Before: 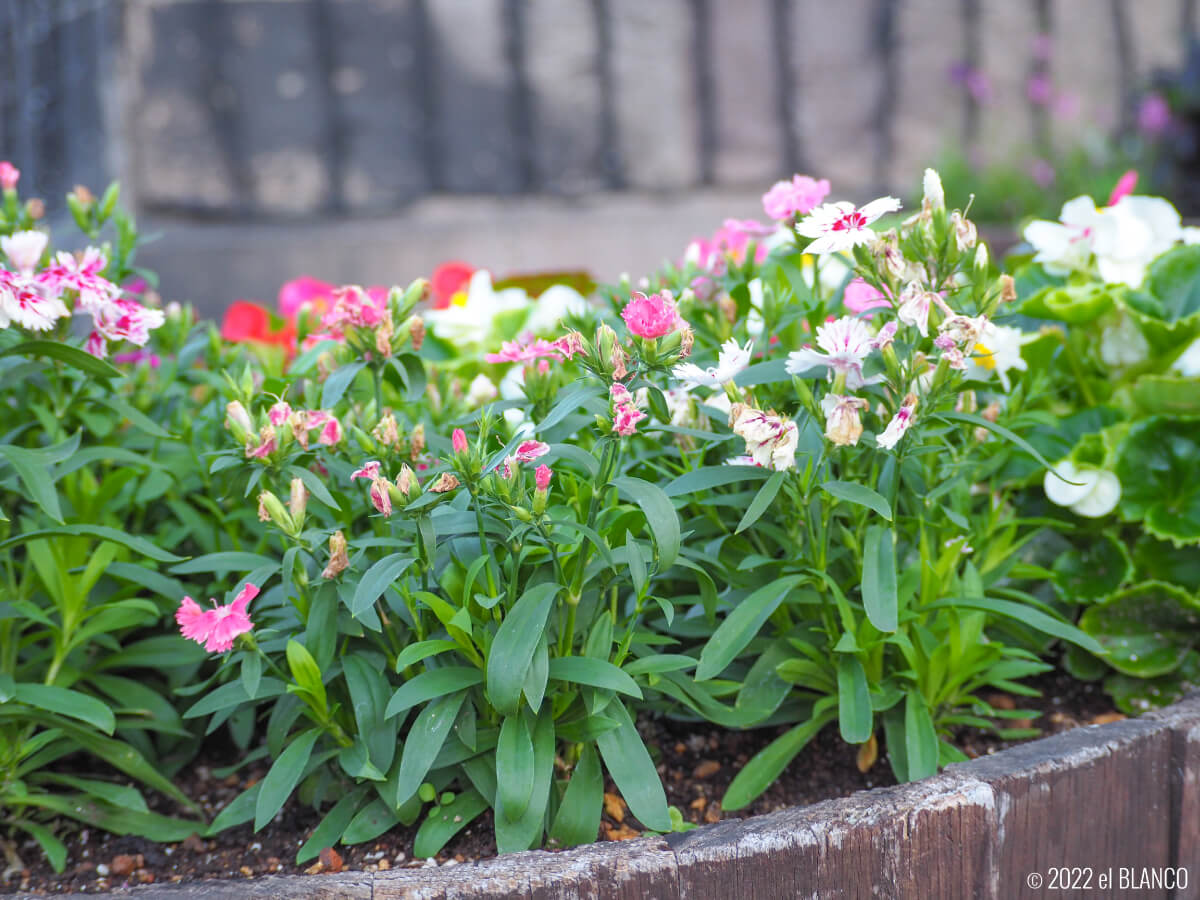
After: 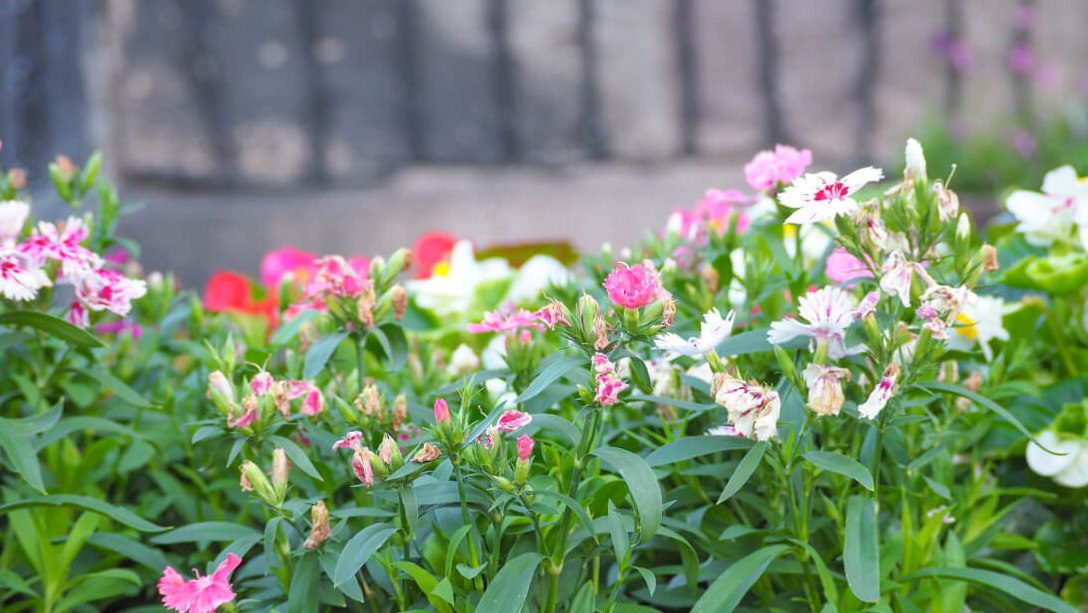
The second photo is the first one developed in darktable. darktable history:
crop: left 1.582%, top 3.417%, right 7.699%, bottom 28.469%
